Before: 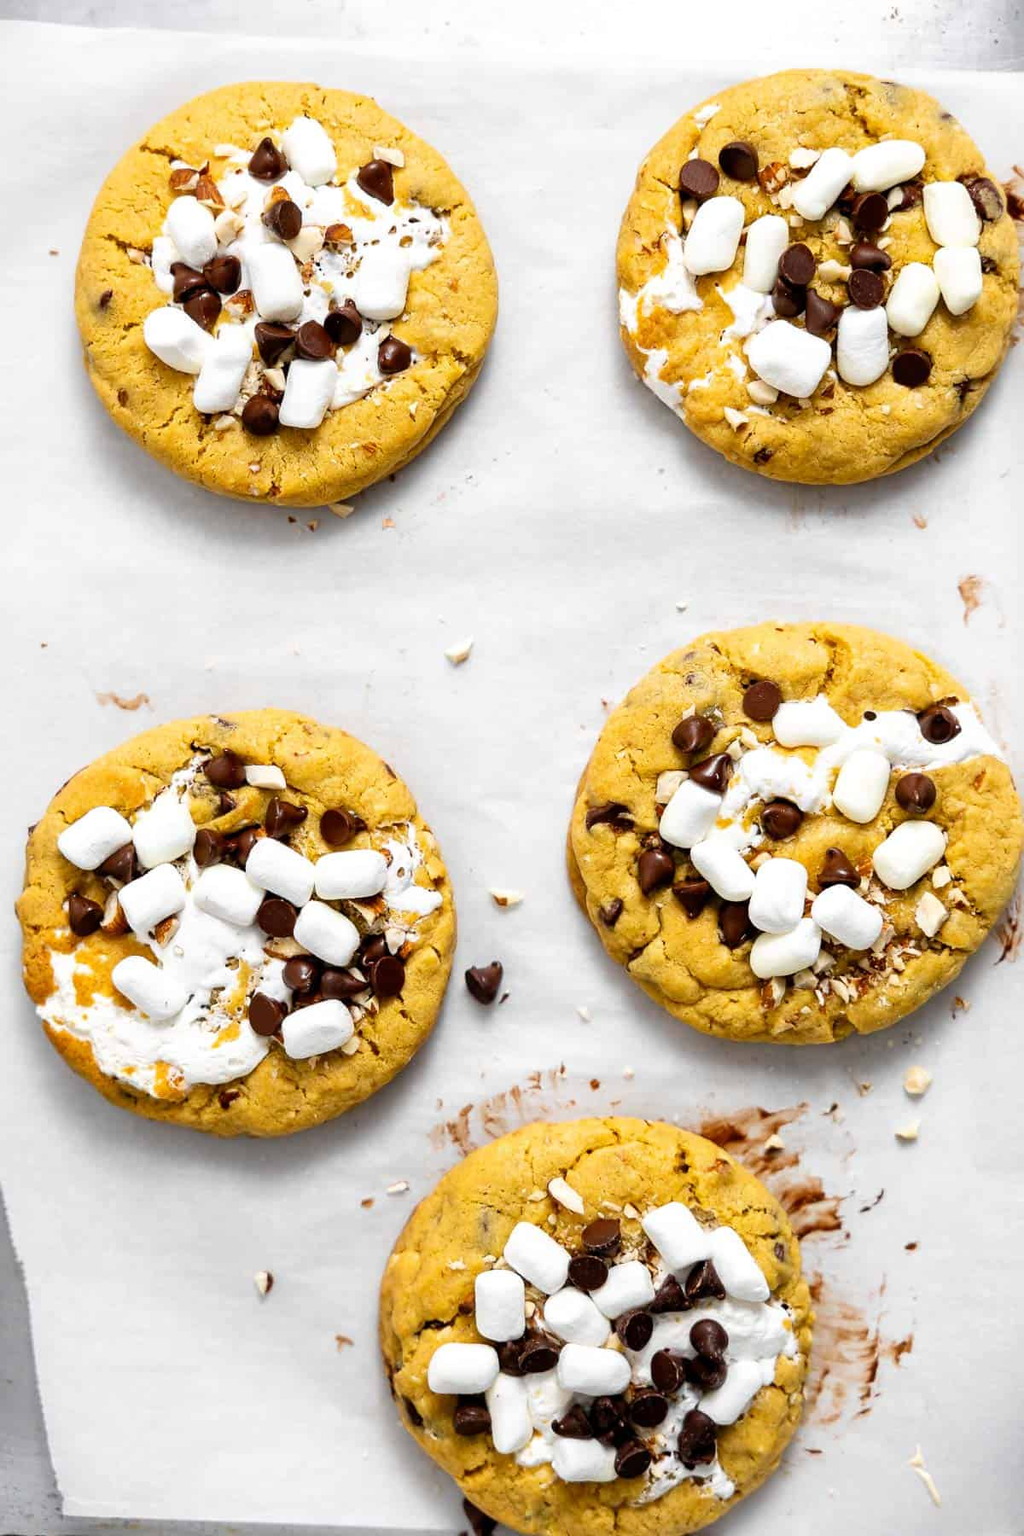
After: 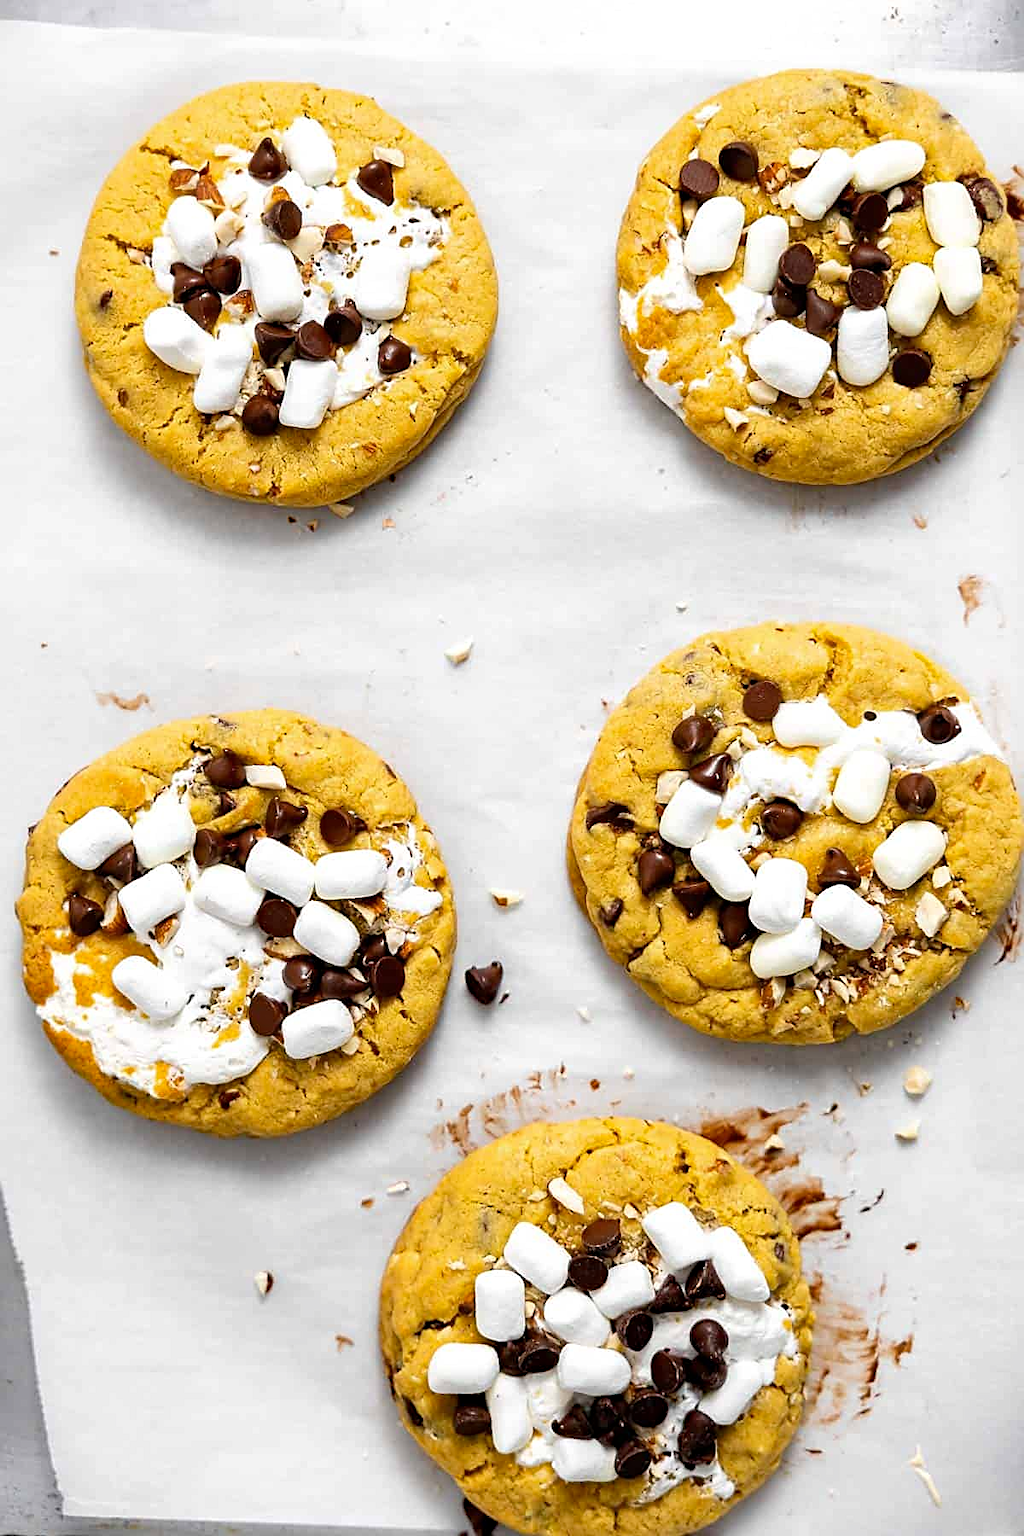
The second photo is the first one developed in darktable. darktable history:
tone equalizer: edges refinement/feathering 500, mask exposure compensation -1.57 EV, preserve details no
haze removal: compatibility mode true
sharpen: on, module defaults
